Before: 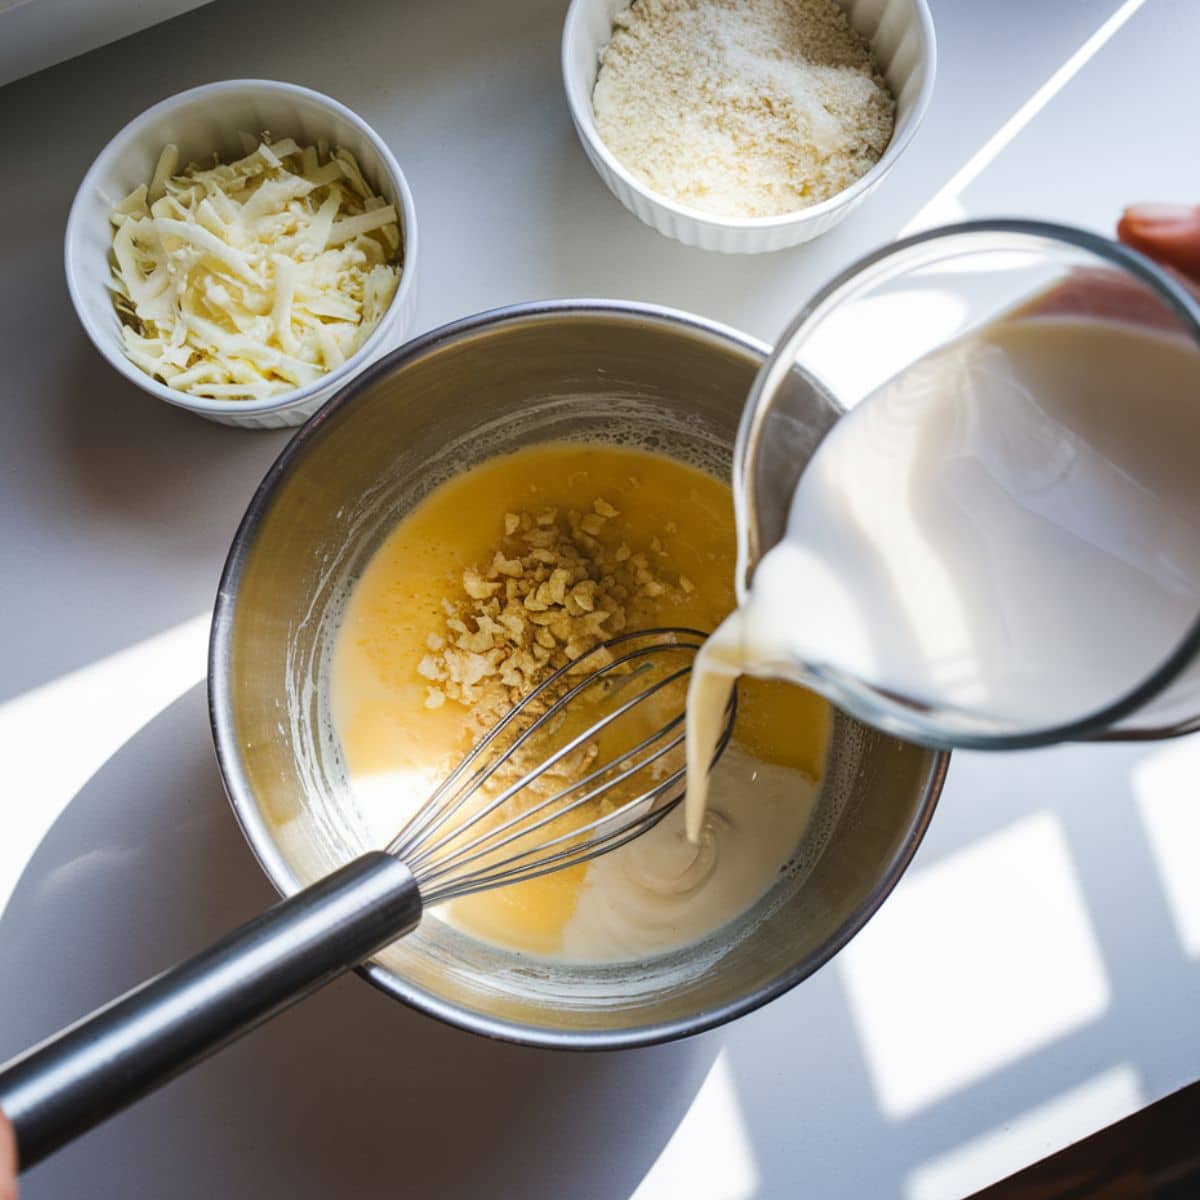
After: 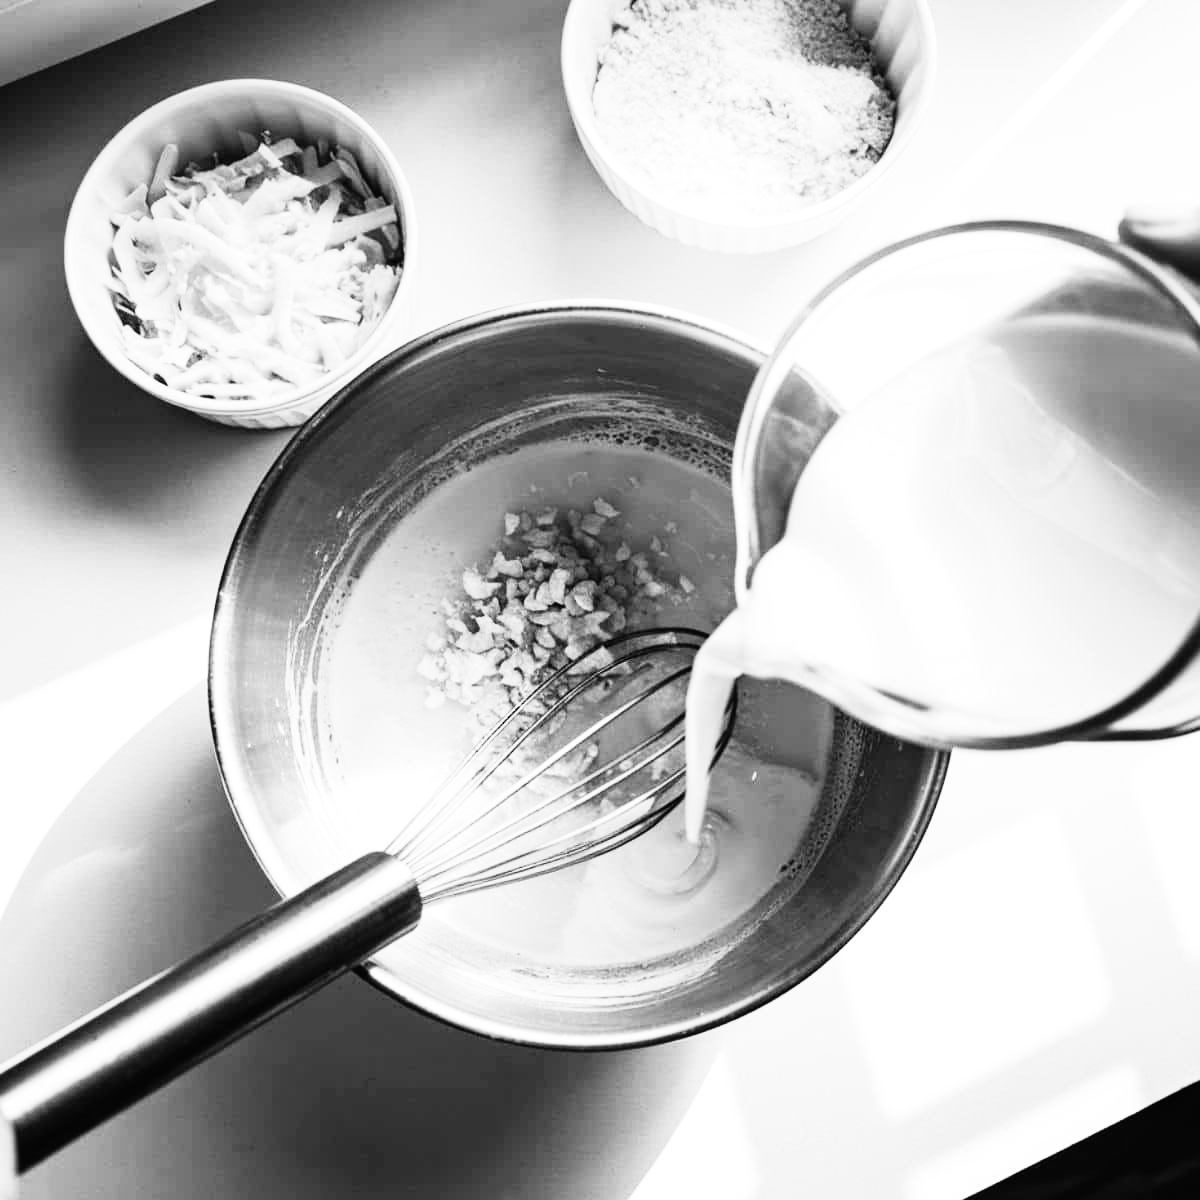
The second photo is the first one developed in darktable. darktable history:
color calibration: output gray [0.18, 0.41, 0.41, 0], gray › normalize channels true, illuminant same as pipeline (D50), adaptation XYZ, x 0.346, y 0.359, gamut compression 0
exposure: exposure 0 EV, compensate highlight preservation false
white balance: red 1.188, blue 1.11
rgb curve: curves: ch0 [(0, 0) (0.21, 0.15) (0.24, 0.21) (0.5, 0.75) (0.75, 0.96) (0.89, 0.99) (1, 1)]; ch1 [(0, 0.02) (0.21, 0.13) (0.25, 0.2) (0.5, 0.67) (0.75, 0.9) (0.89, 0.97) (1, 1)]; ch2 [(0, 0.02) (0.21, 0.13) (0.25, 0.2) (0.5, 0.67) (0.75, 0.9) (0.89, 0.97) (1, 1)], compensate middle gray true
